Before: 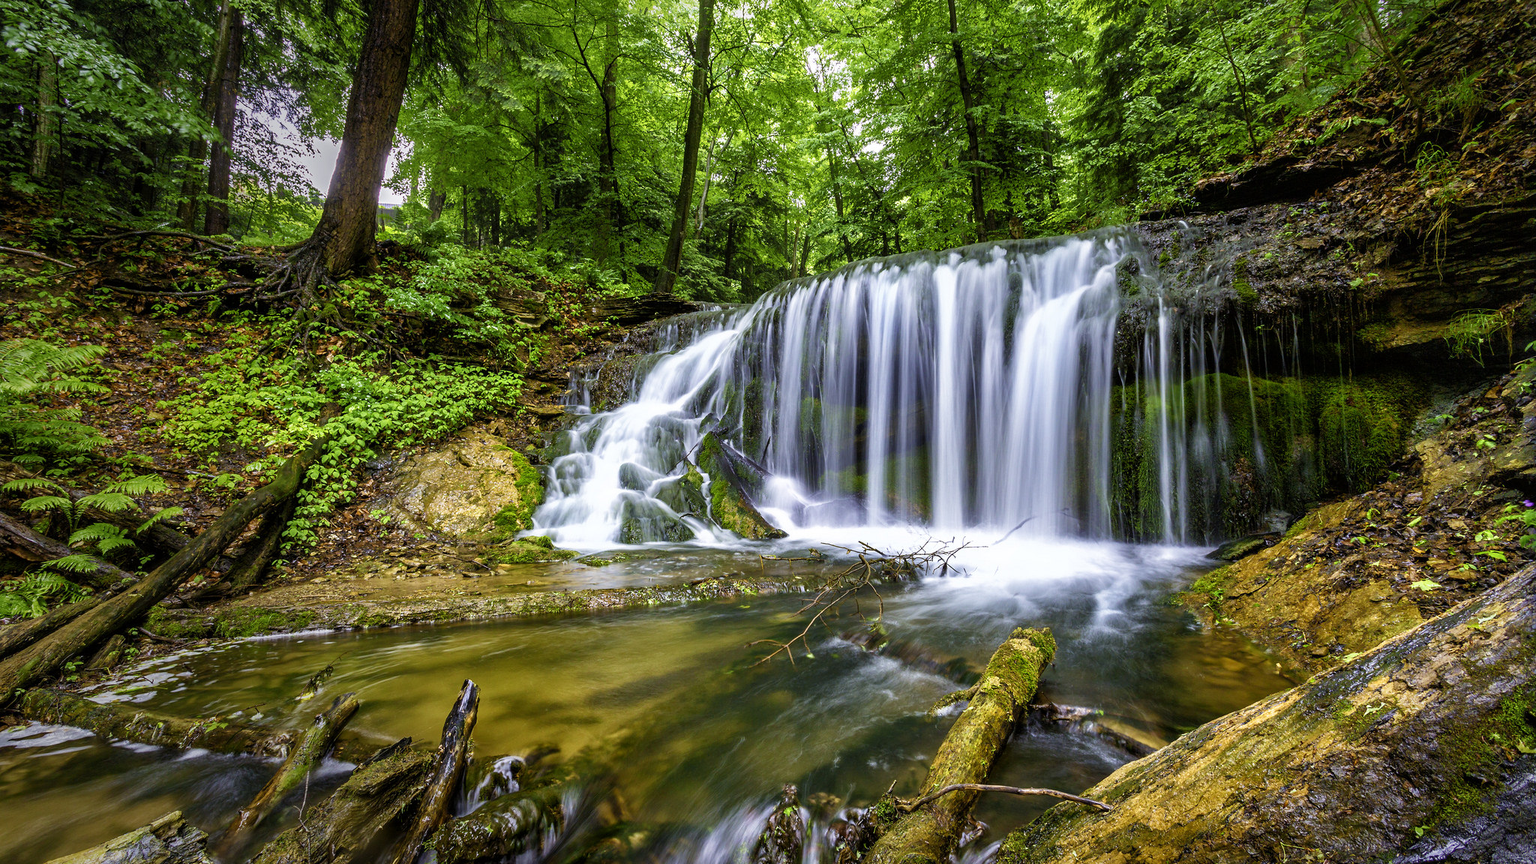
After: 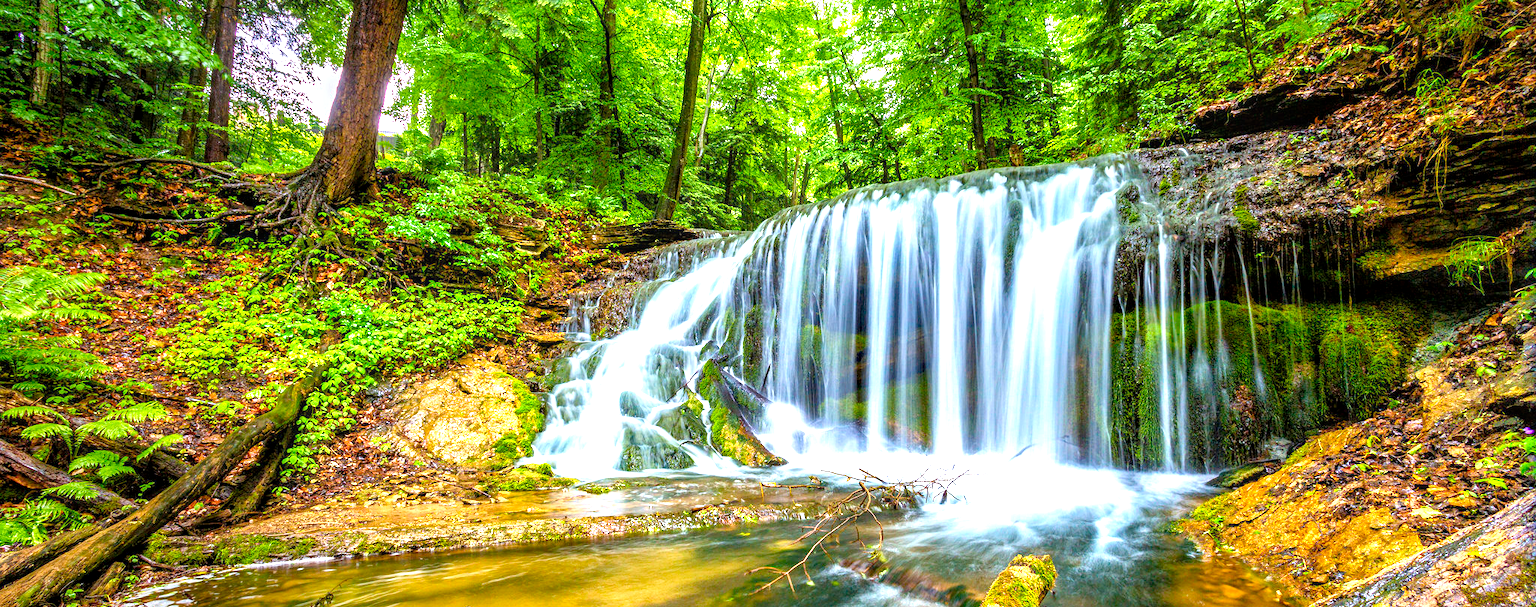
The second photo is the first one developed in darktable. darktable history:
haze removal: adaptive false
crop and rotate: top 8.466%, bottom 21.18%
exposure: exposure 1 EV, compensate exposure bias true, compensate highlight preservation false
local contrast: on, module defaults
